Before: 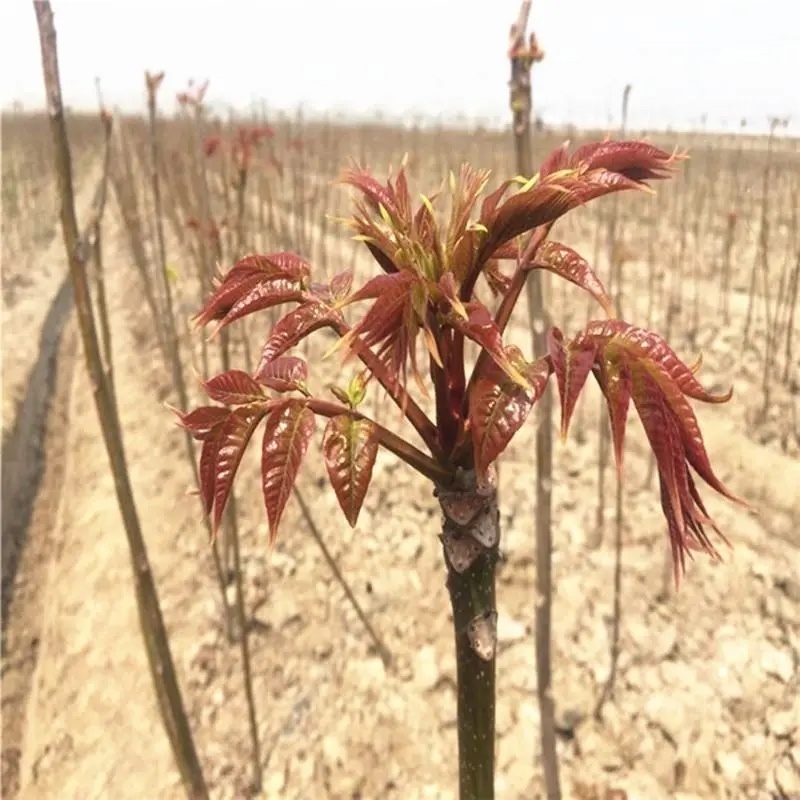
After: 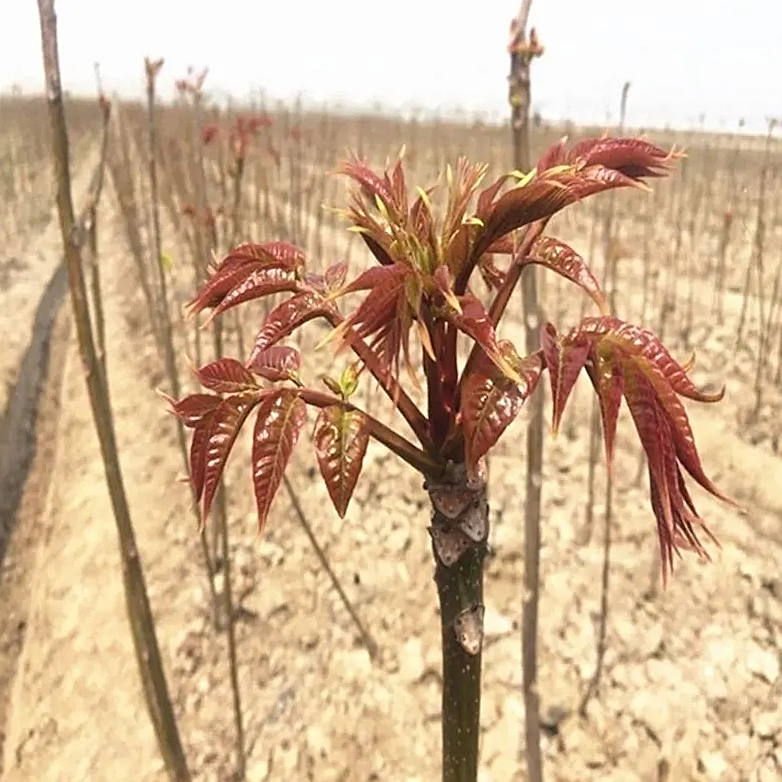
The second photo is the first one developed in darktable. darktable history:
crop and rotate: angle -1.31°
sharpen: on, module defaults
